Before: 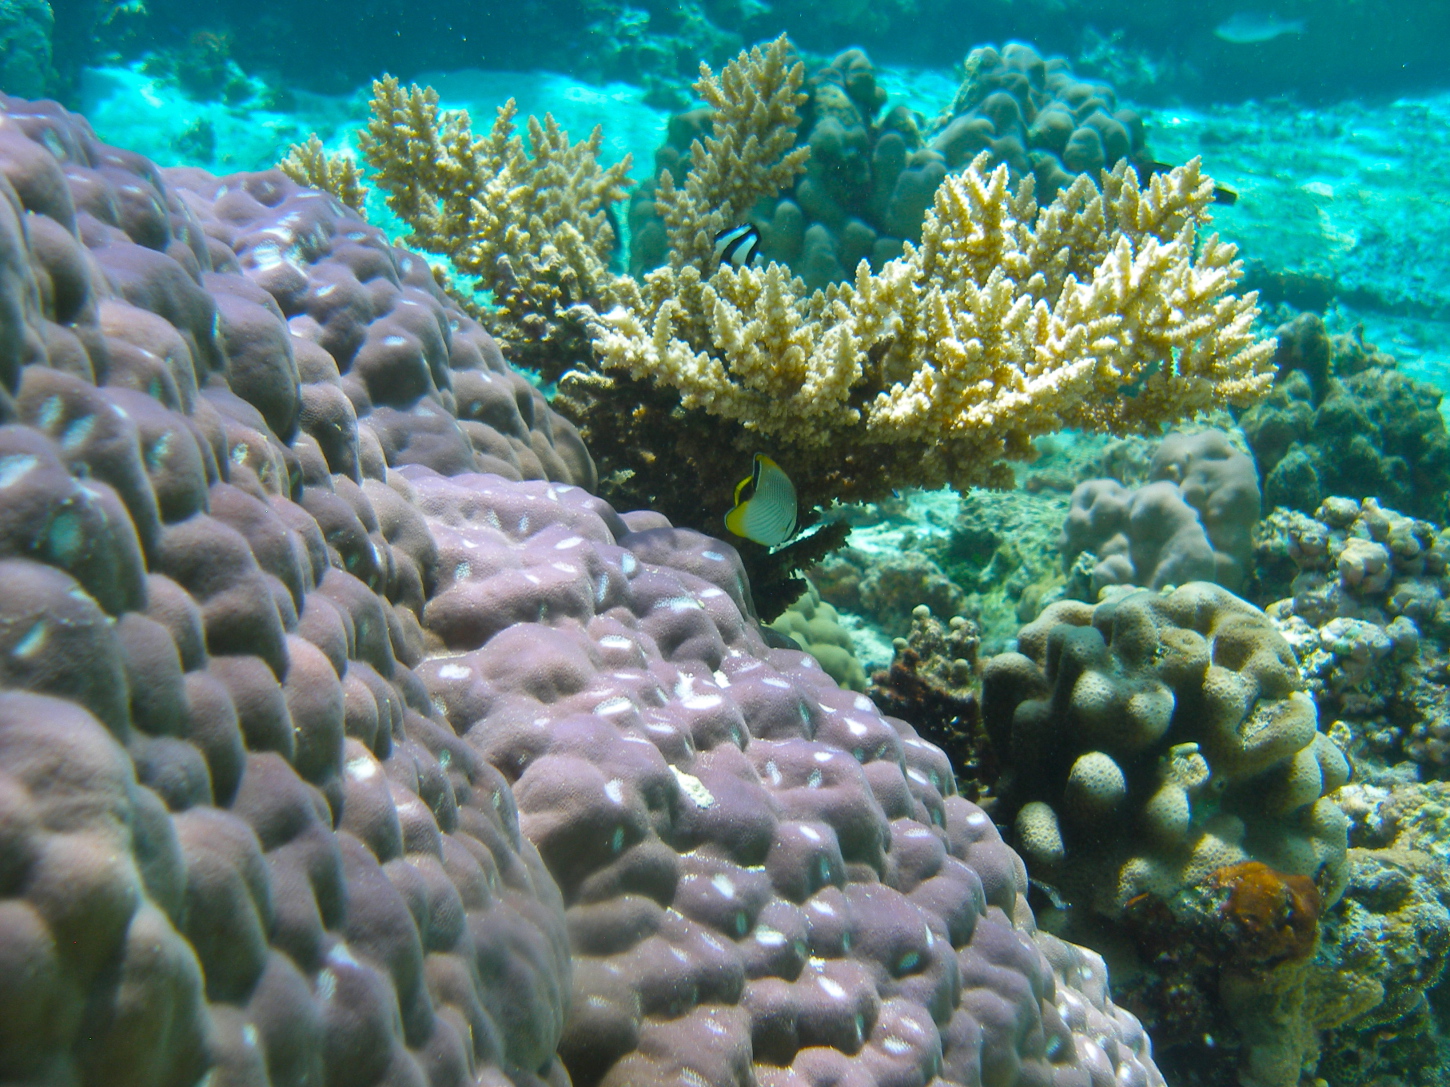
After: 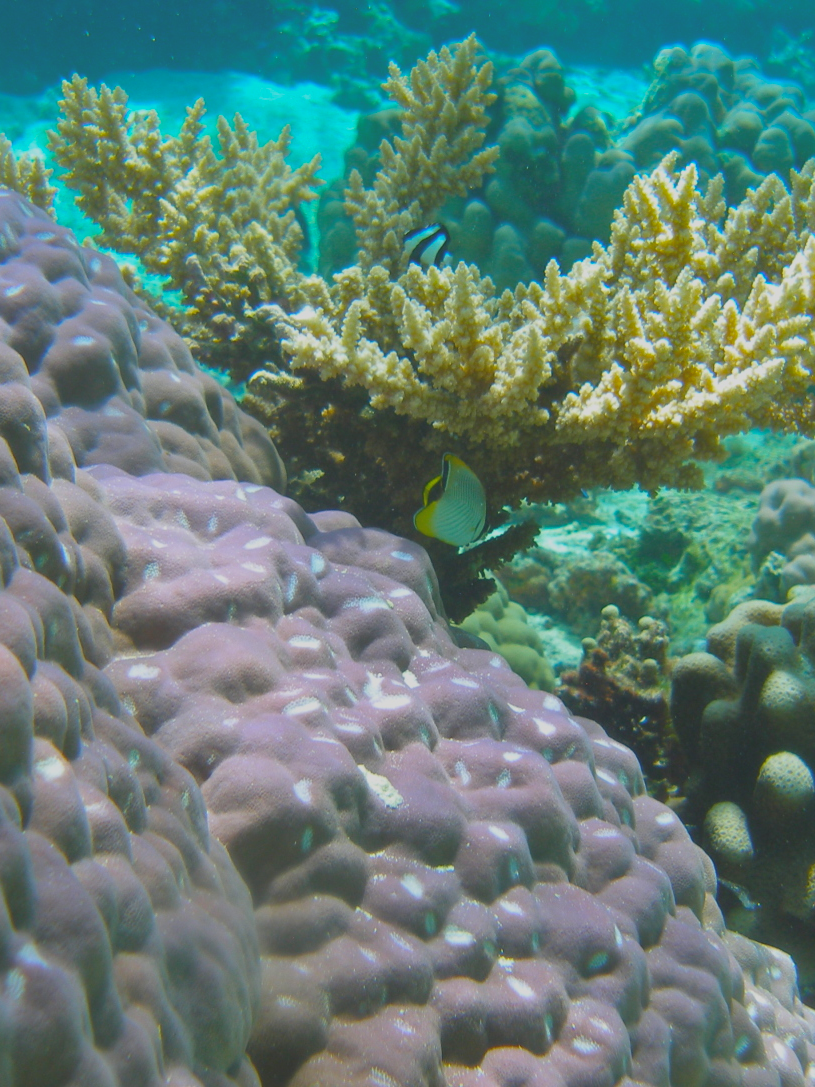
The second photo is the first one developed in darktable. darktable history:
contrast brightness saturation: contrast -0.28
crop: left 21.496%, right 22.254%
